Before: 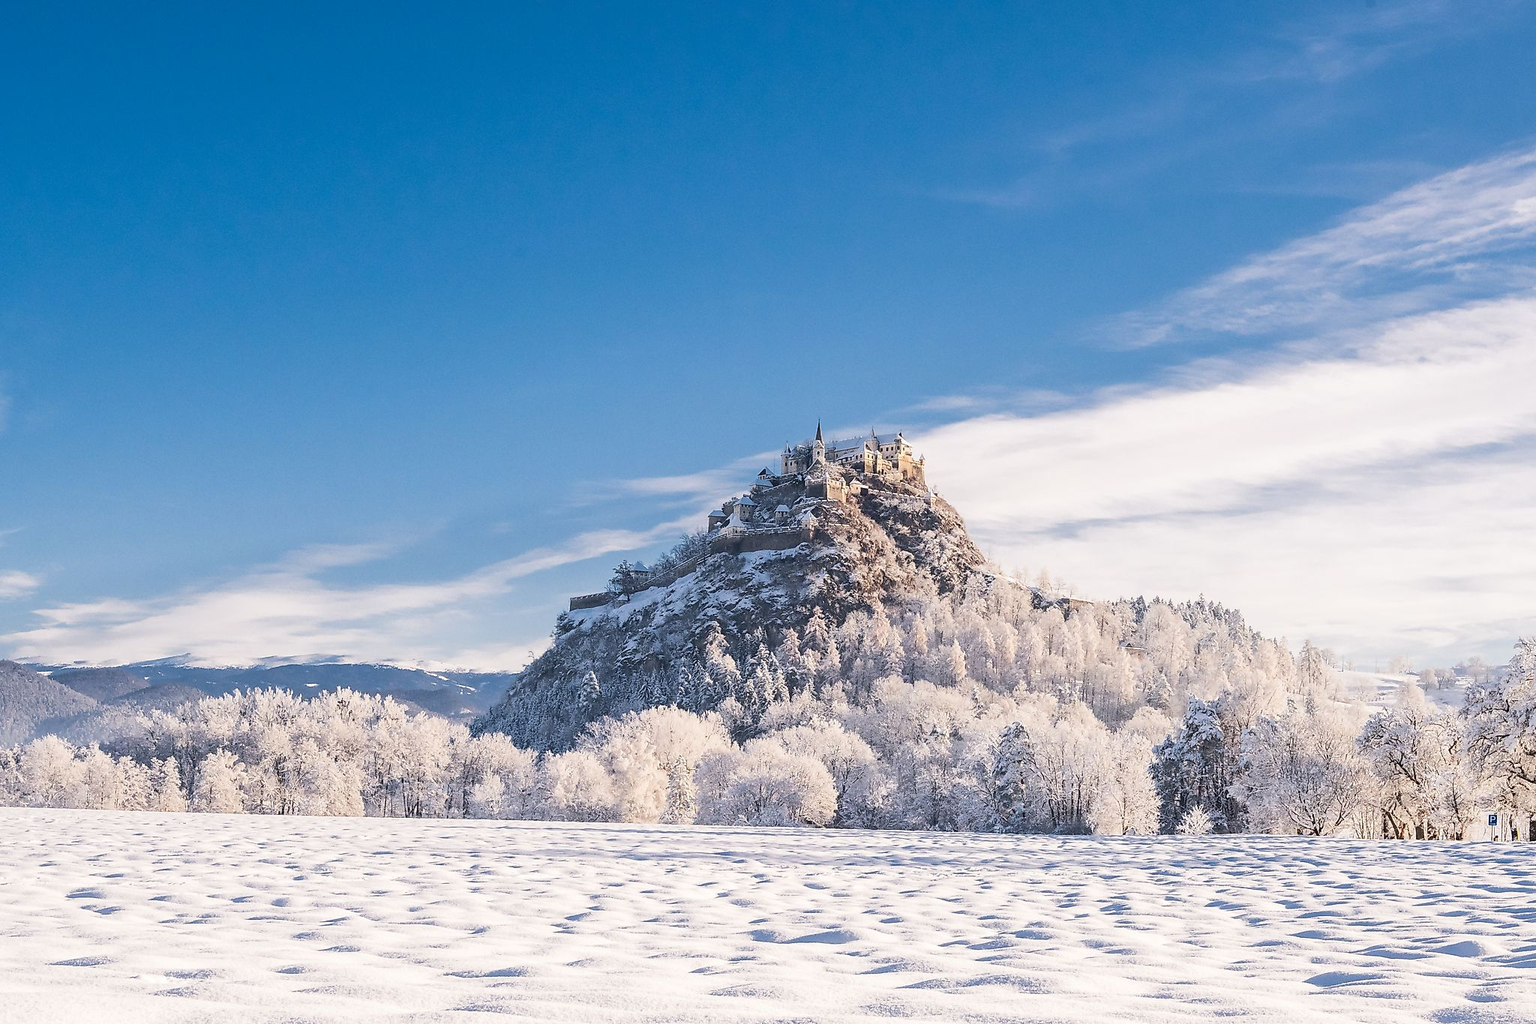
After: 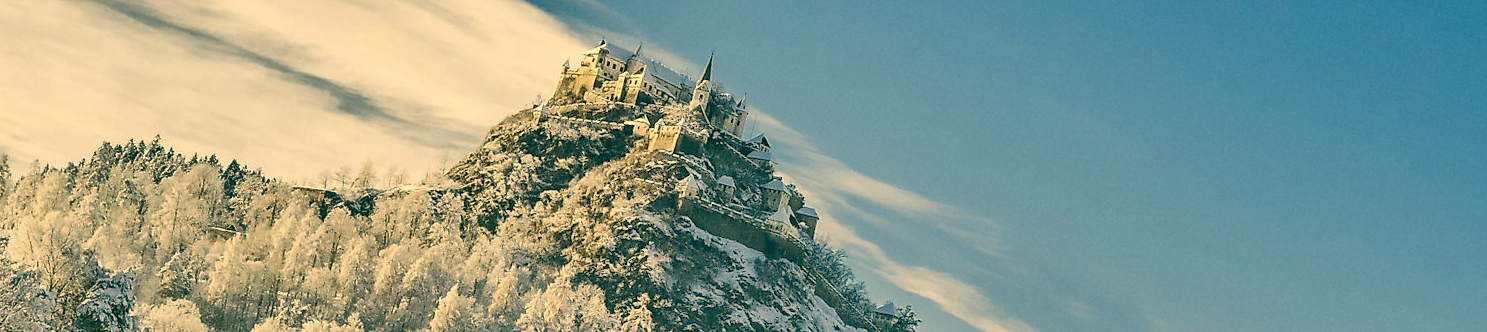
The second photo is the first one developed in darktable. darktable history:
crop and rotate: angle 16.12°, top 30.835%, bottom 35.653%
shadows and highlights: radius 100.41, shadows 50.55, highlights -64.36, highlights color adjustment 49.82%, soften with gaussian
color correction: highlights a* 5.62, highlights b* 33.57, shadows a* -25.86, shadows b* 4.02
contrast brightness saturation: saturation -0.05
white balance: red 1.009, blue 1.027
